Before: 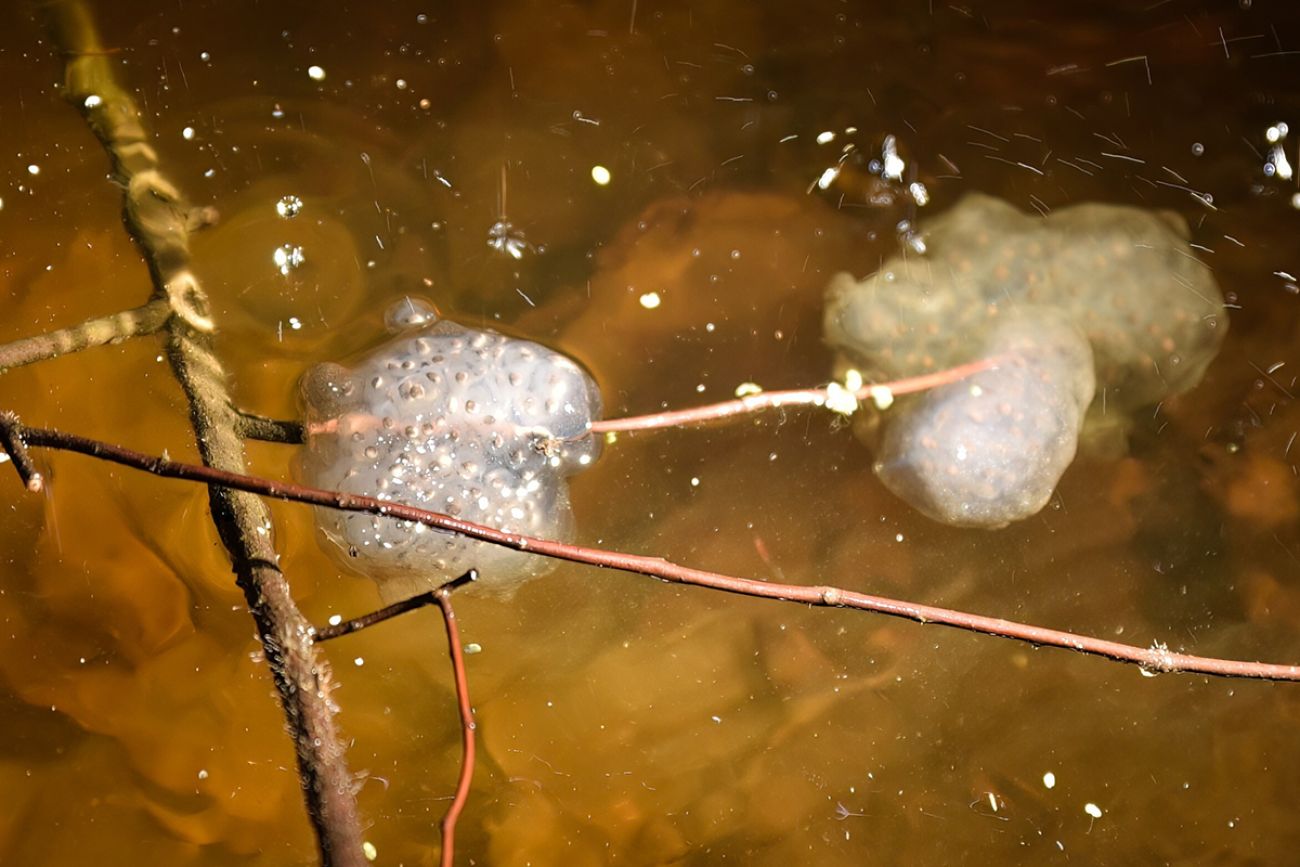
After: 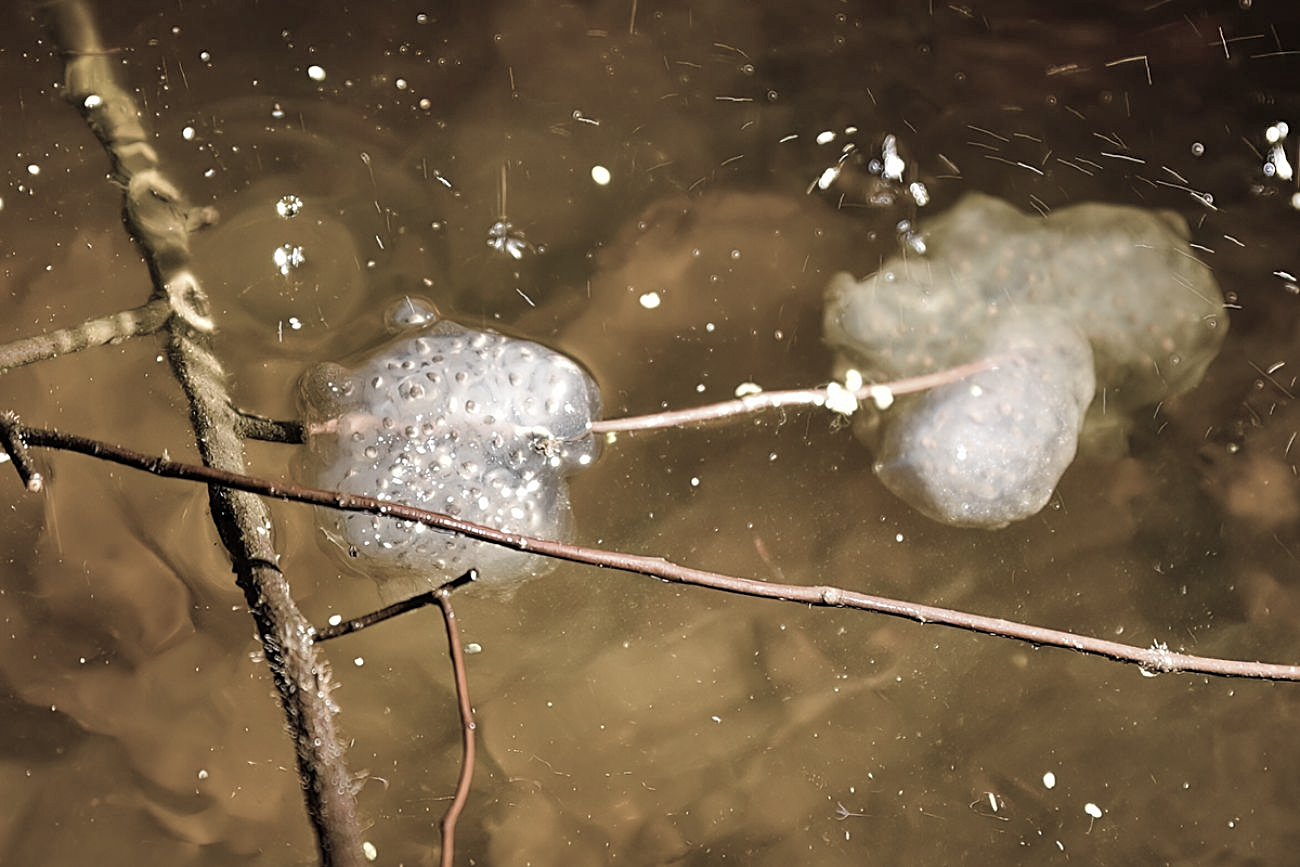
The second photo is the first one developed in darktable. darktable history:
color correction: highlights b* -0.044, saturation 0.358
shadows and highlights: soften with gaussian
color balance rgb: shadows lift › hue 87.41°, linear chroma grading › global chroma 15.558%, perceptual saturation grading › global saturation 26.293%, perceptual saturation grading › highlights -28.146%, perceptual saturation grading › mid-tones 15.907%, perceptual saturation grading › shadows 33.752%, global vibrance 14.832%
sharpen: on, module defaults
